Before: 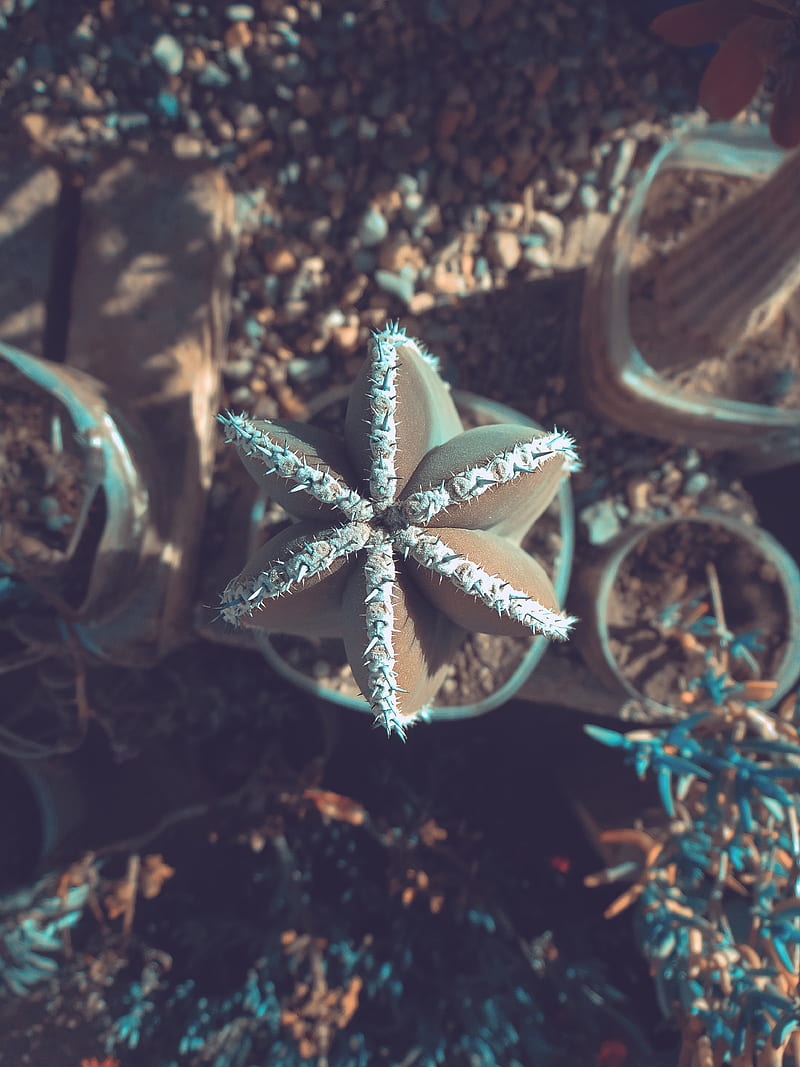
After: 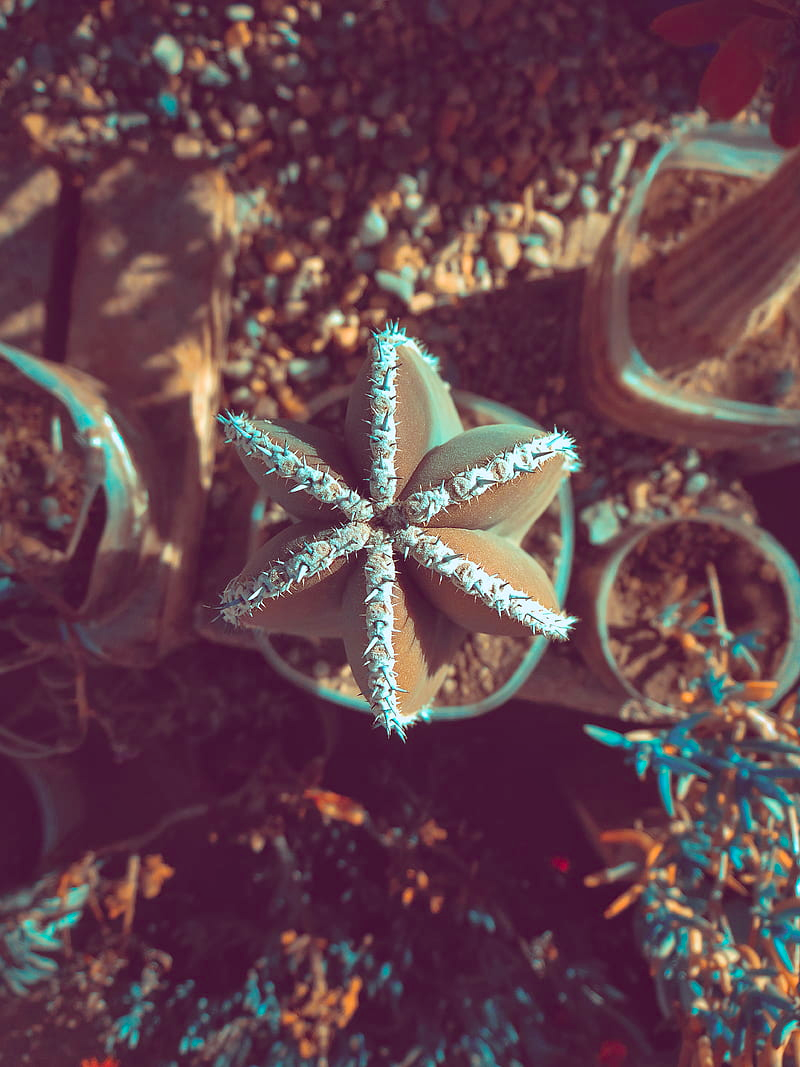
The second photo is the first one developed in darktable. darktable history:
color correction: highlights a* -7.23, highlights b* -0.161, shadows a* 20.08, shadows b* 11.73
color balance rgb: linear chroma grading › global chroma 15%, perceptual saturation grading › global saturation 30%
local contrast: mode bilateral grid, contrast 20, coarseness 50, detail 120%, midtone range 0.2
